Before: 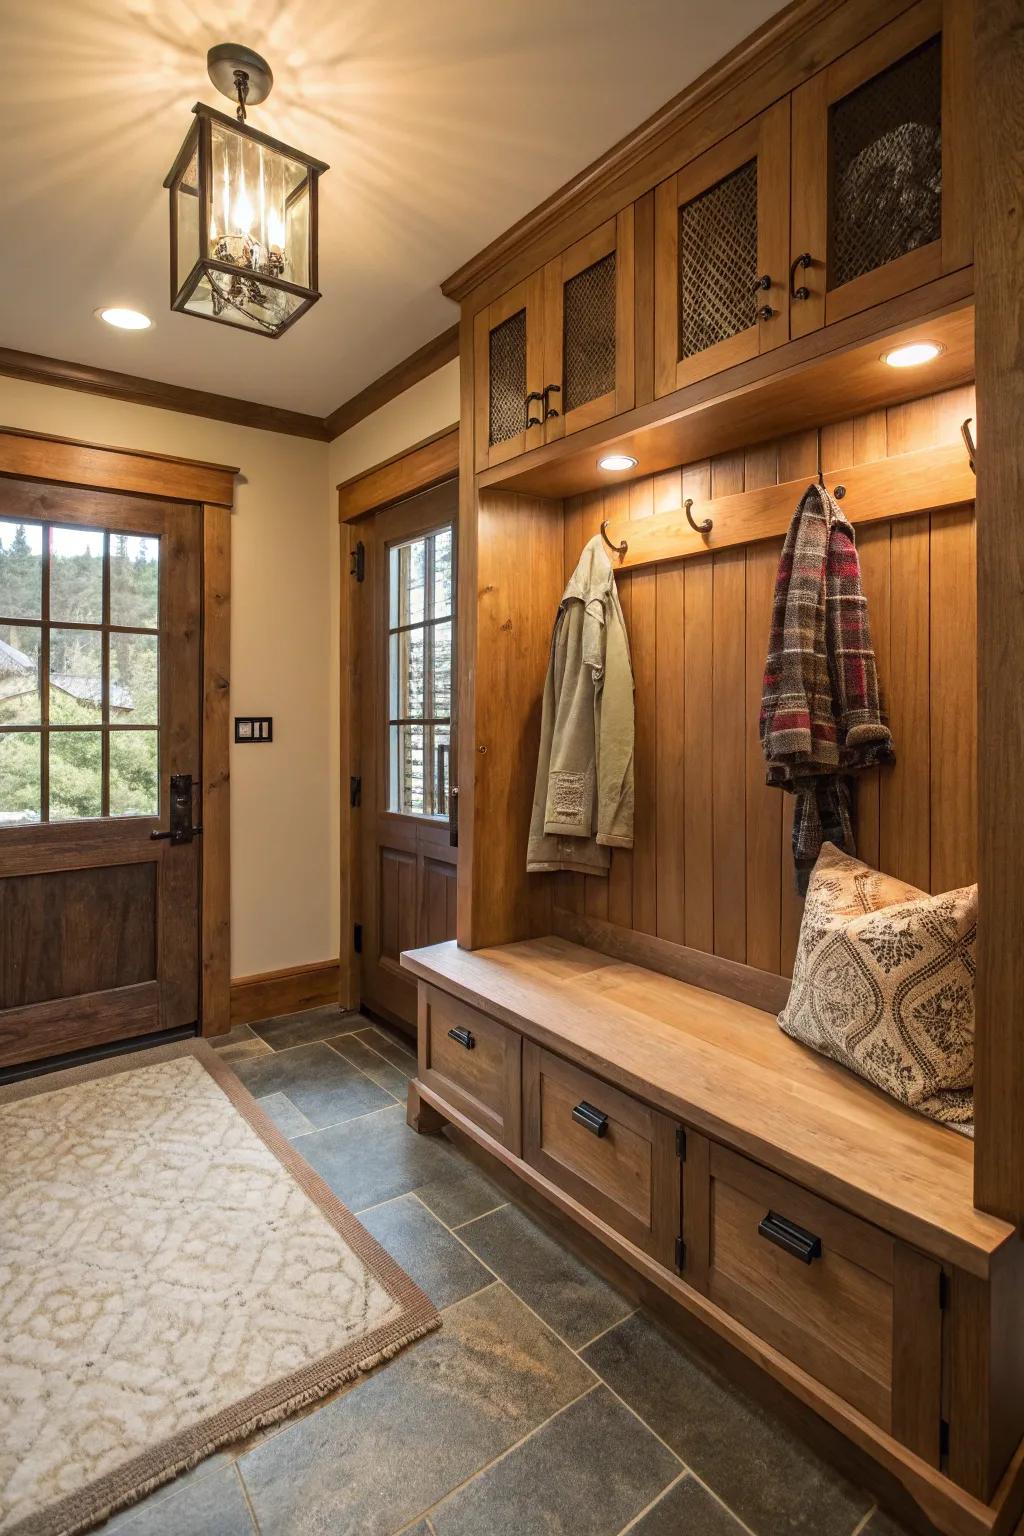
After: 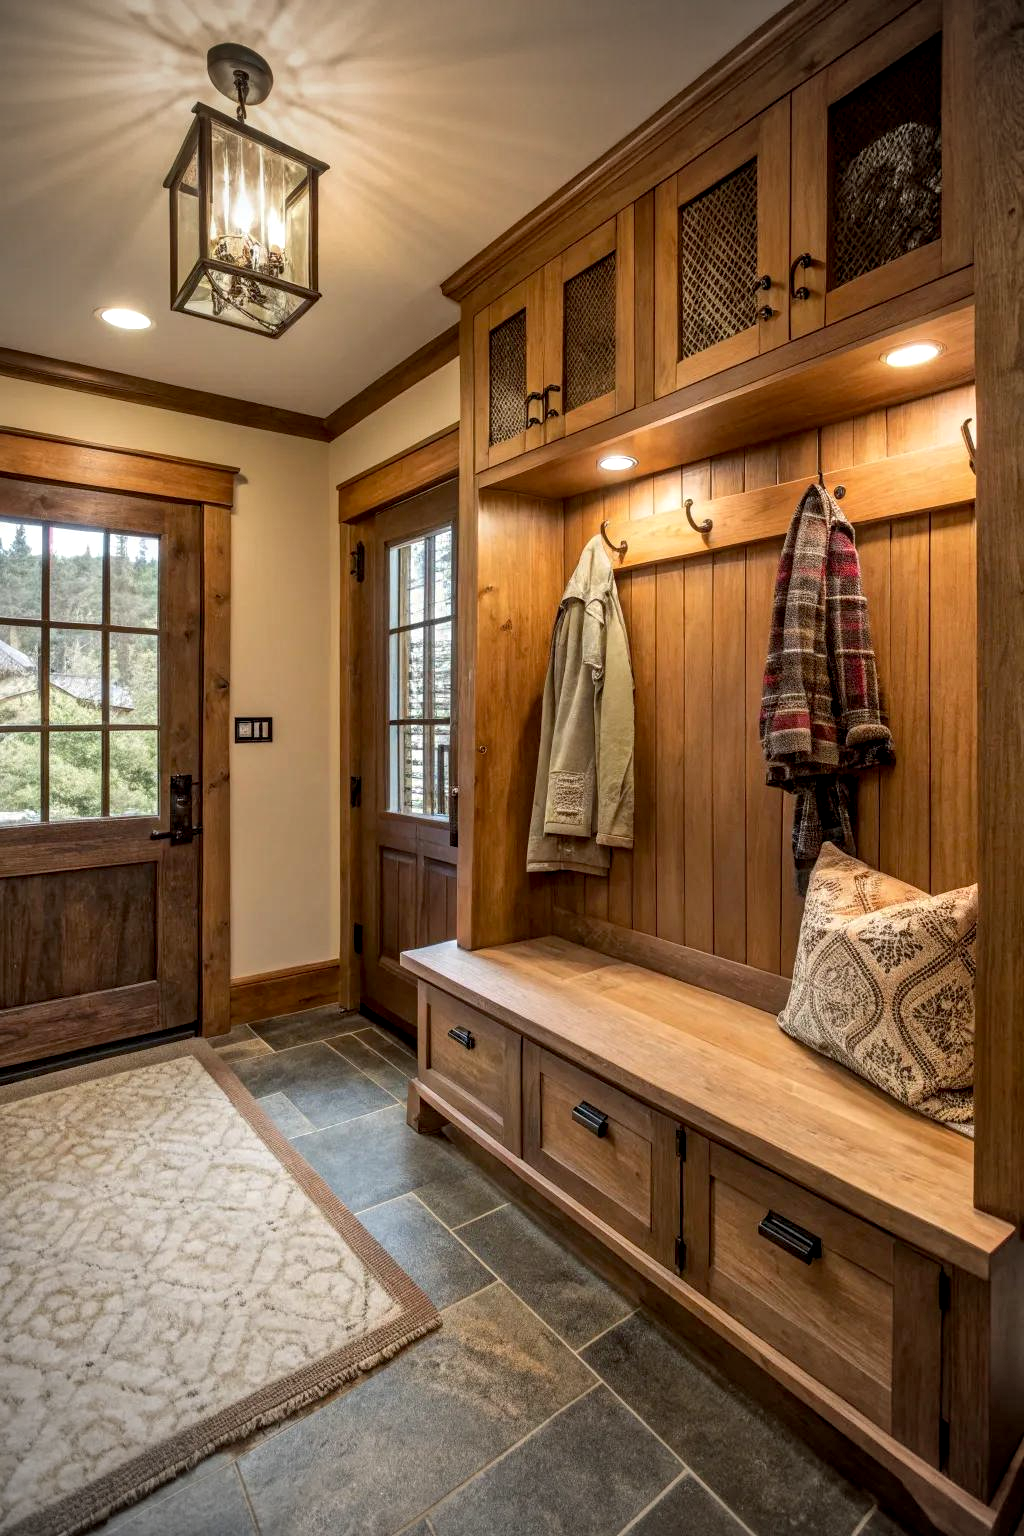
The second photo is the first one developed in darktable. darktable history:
exposure: black level correction 0.005, exposure 0.001 EV, compensate exposure bias true, compensate highlight preservation false
local contrast: on, module defaults
shadows and highlights: low approximation 0.01, soften with gaussian
vignetting: width/height ratio 1.098
